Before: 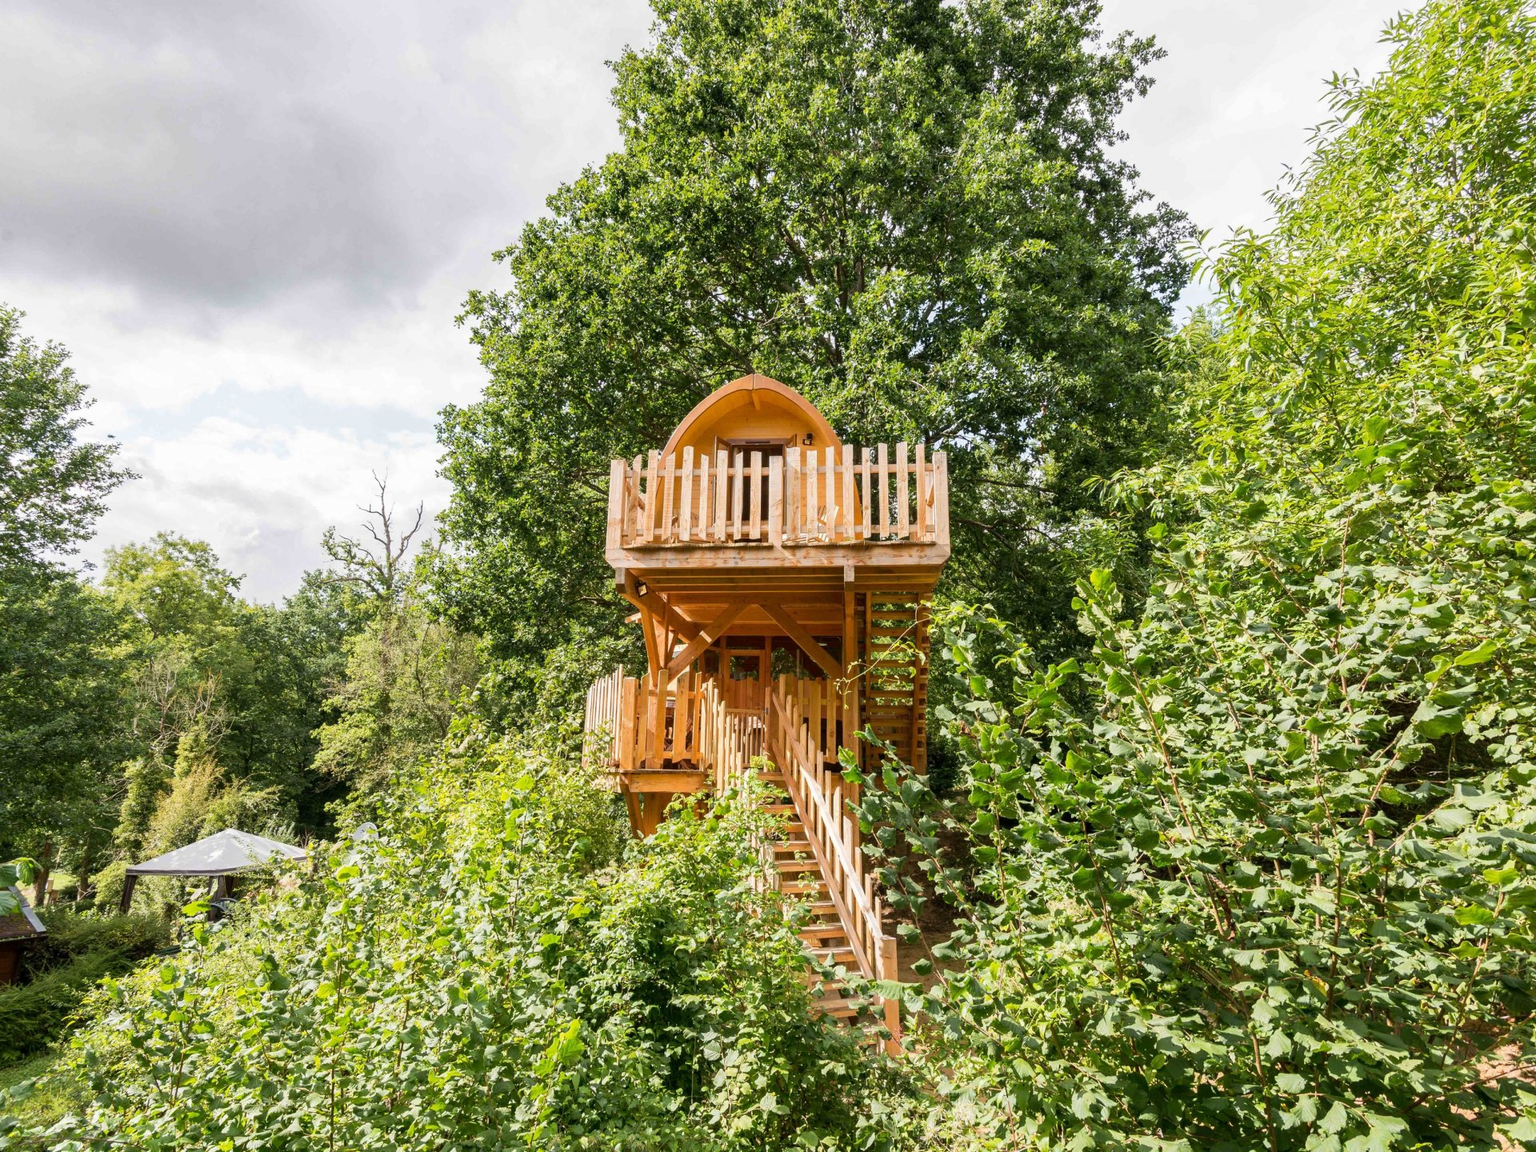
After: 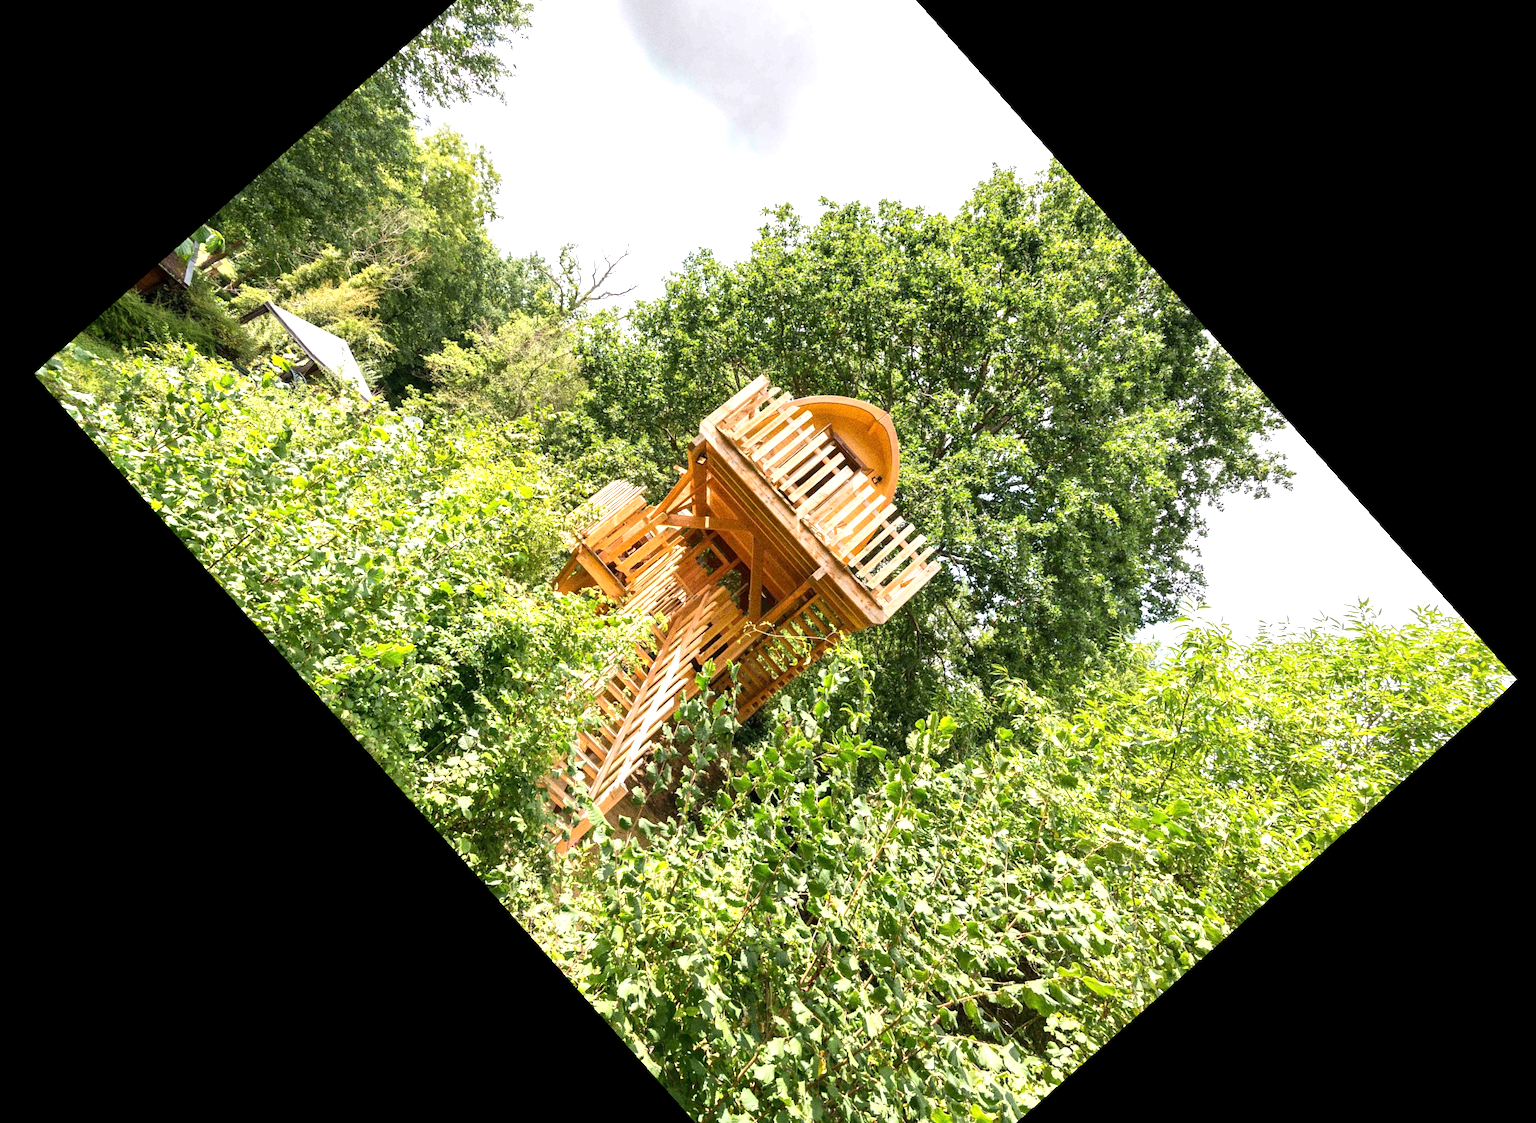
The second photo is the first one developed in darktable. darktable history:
crop and rotate: angle -46.26°, top 16.234%, right 0.912%, bottom 11.704%
rotate and perspective: rotation 2.27°, automatic cropping off
exposure: exposure 0.722 EV, compensate highlight preservation false
grain: coarseness 0.09 ISO, strength 40%
